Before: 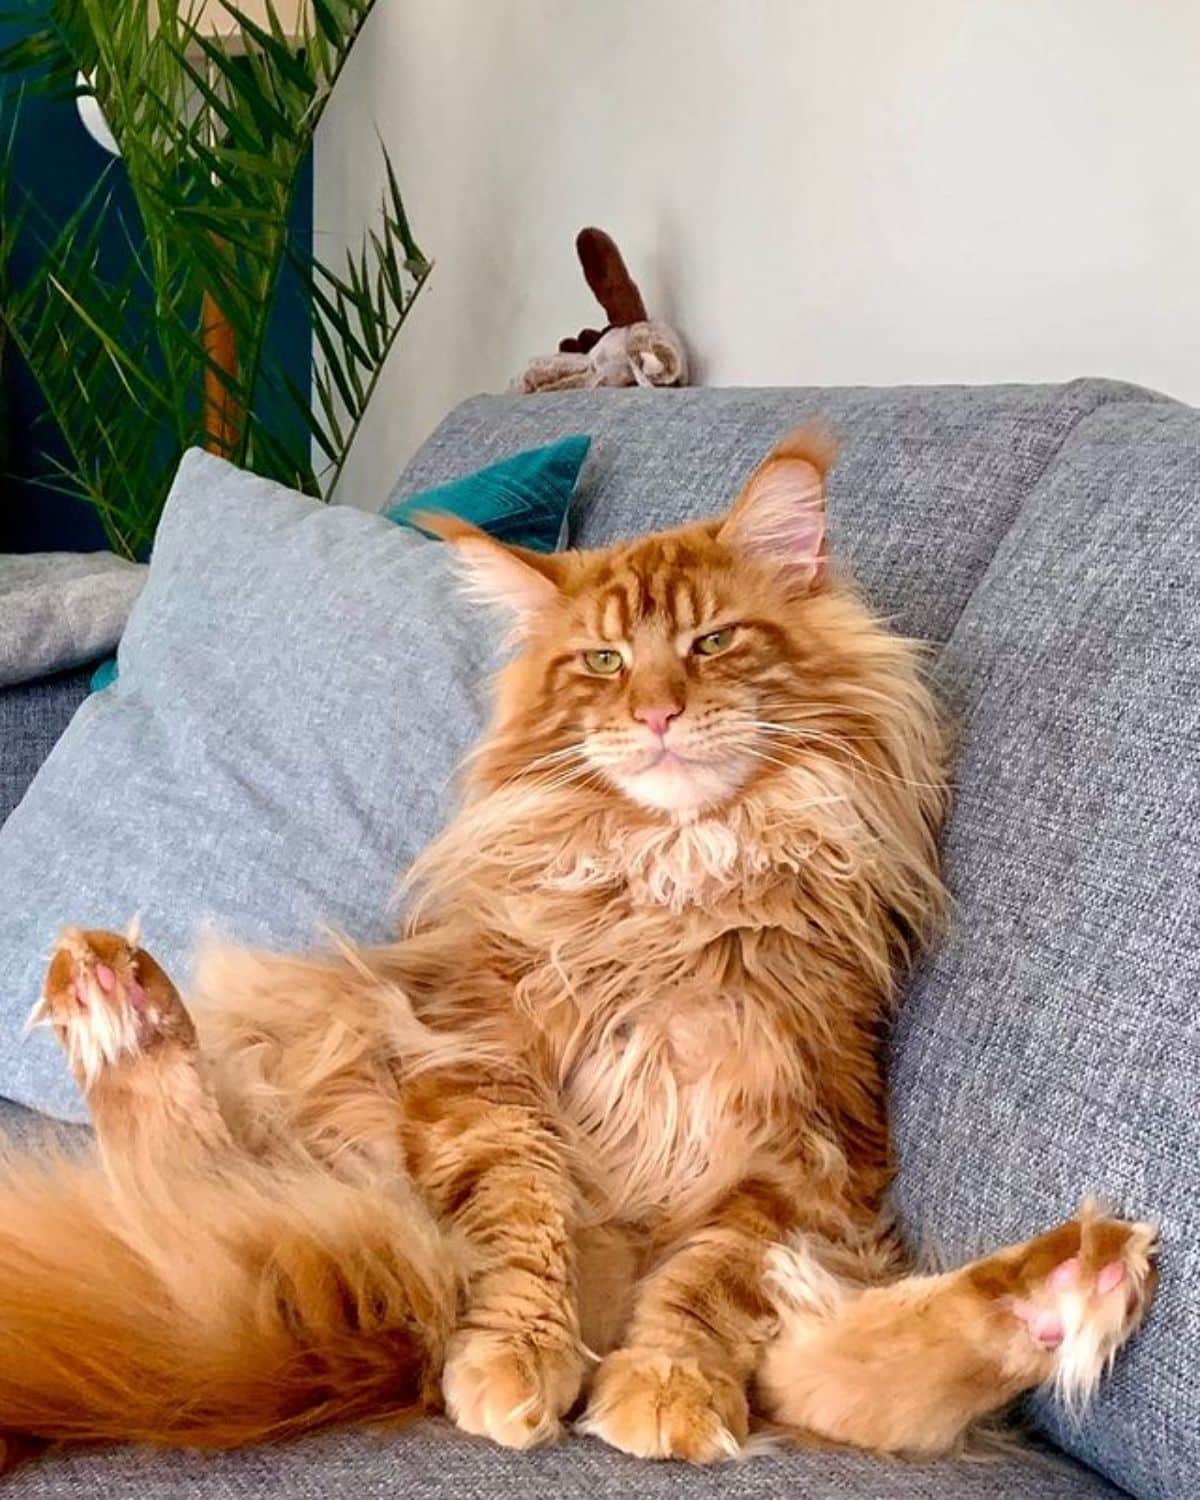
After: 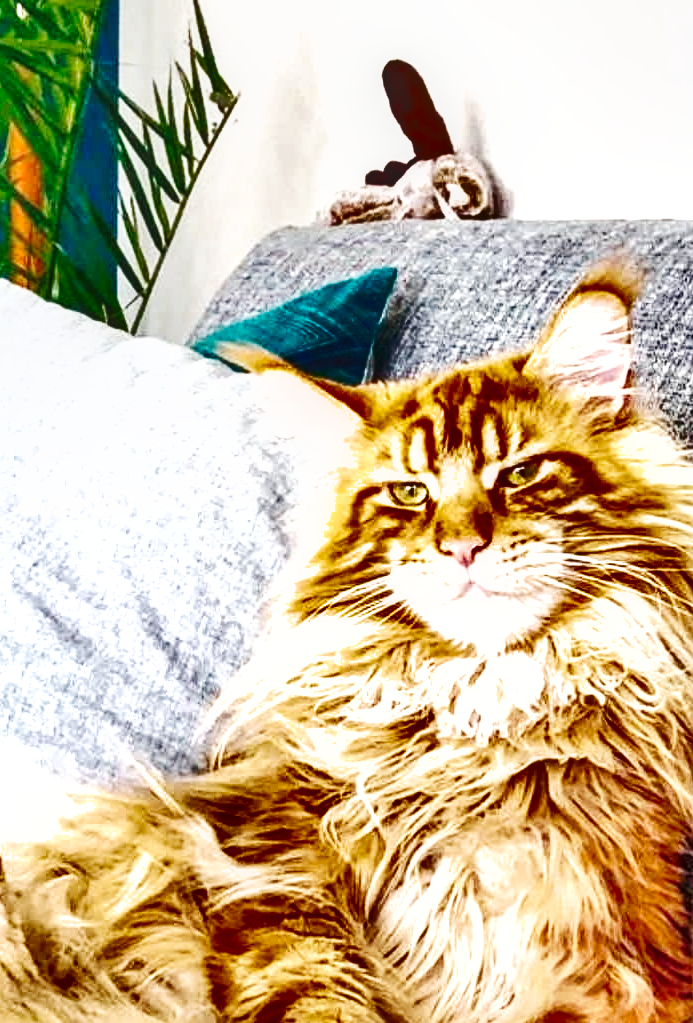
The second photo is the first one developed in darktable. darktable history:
exposure: black level correction 0, exposure 1.2 EV, compensate exposure bias true, compensate highlight preservation false
crop: left 16.202%, top 11.208%, right 26.045%, bottom 20.557%
shadows and highlights: shadows 24.5, highlights -78.15, soften with gaussian
base curve: curves: ch0 [(0, 0) (0.028, 0.03) (0.121, 0.232) (0.46, 0.748) (0.859, 0.968) (1, 1)], preserve colors none
local contrast: on, module defaults
graduated density: rotation -180°, offset 27.42
